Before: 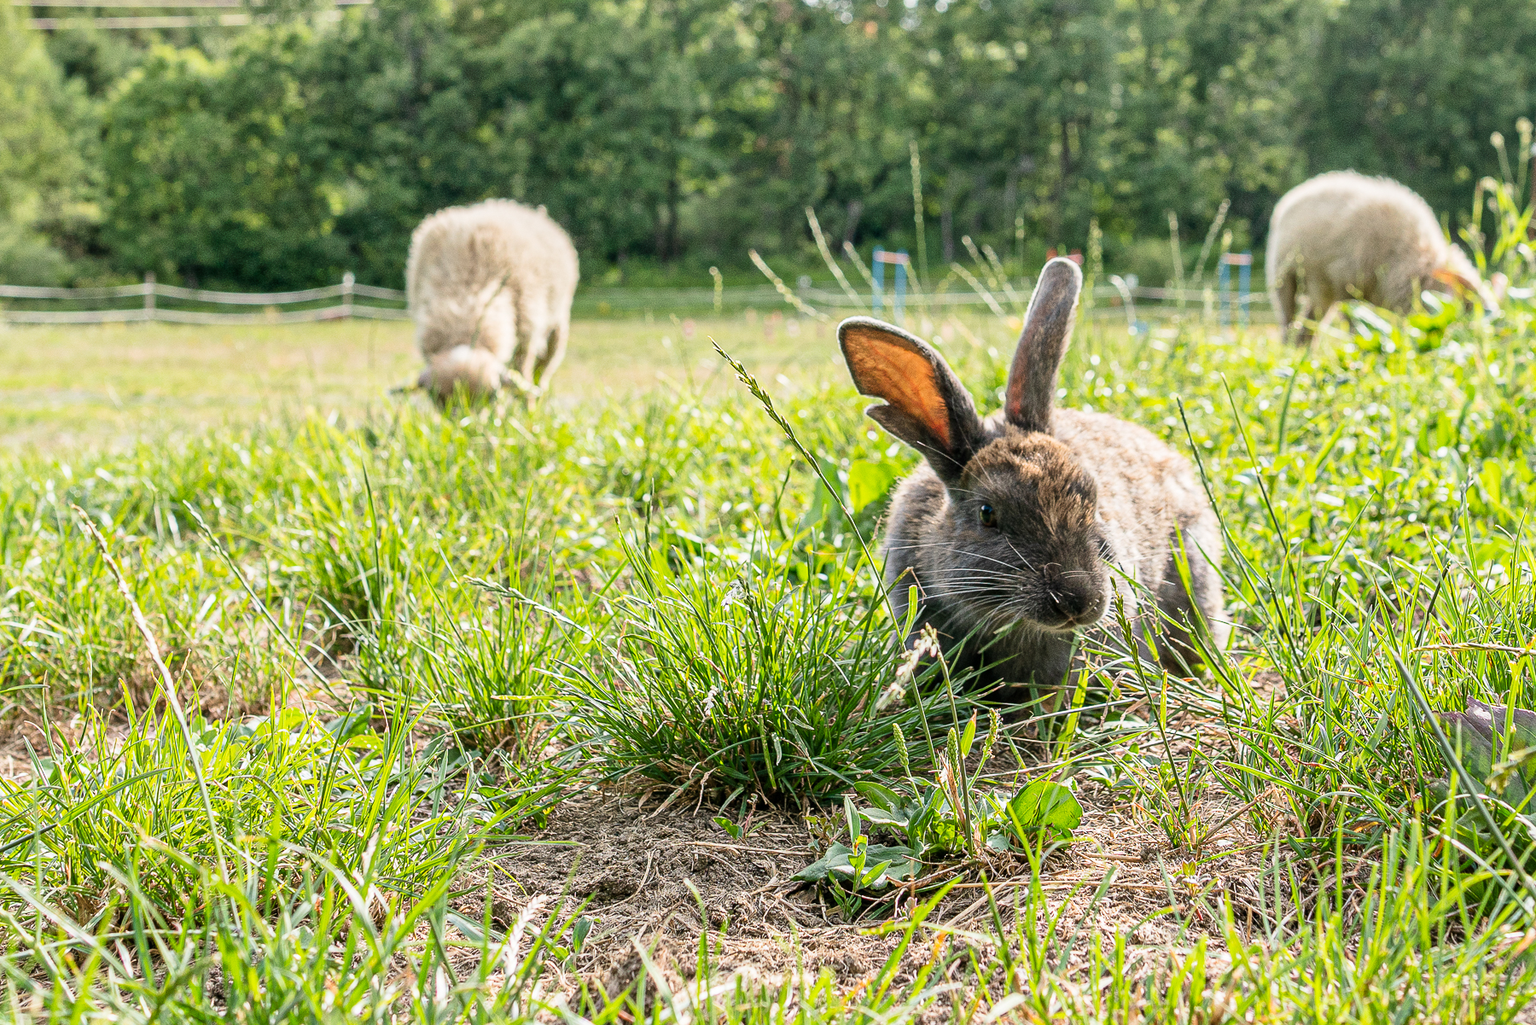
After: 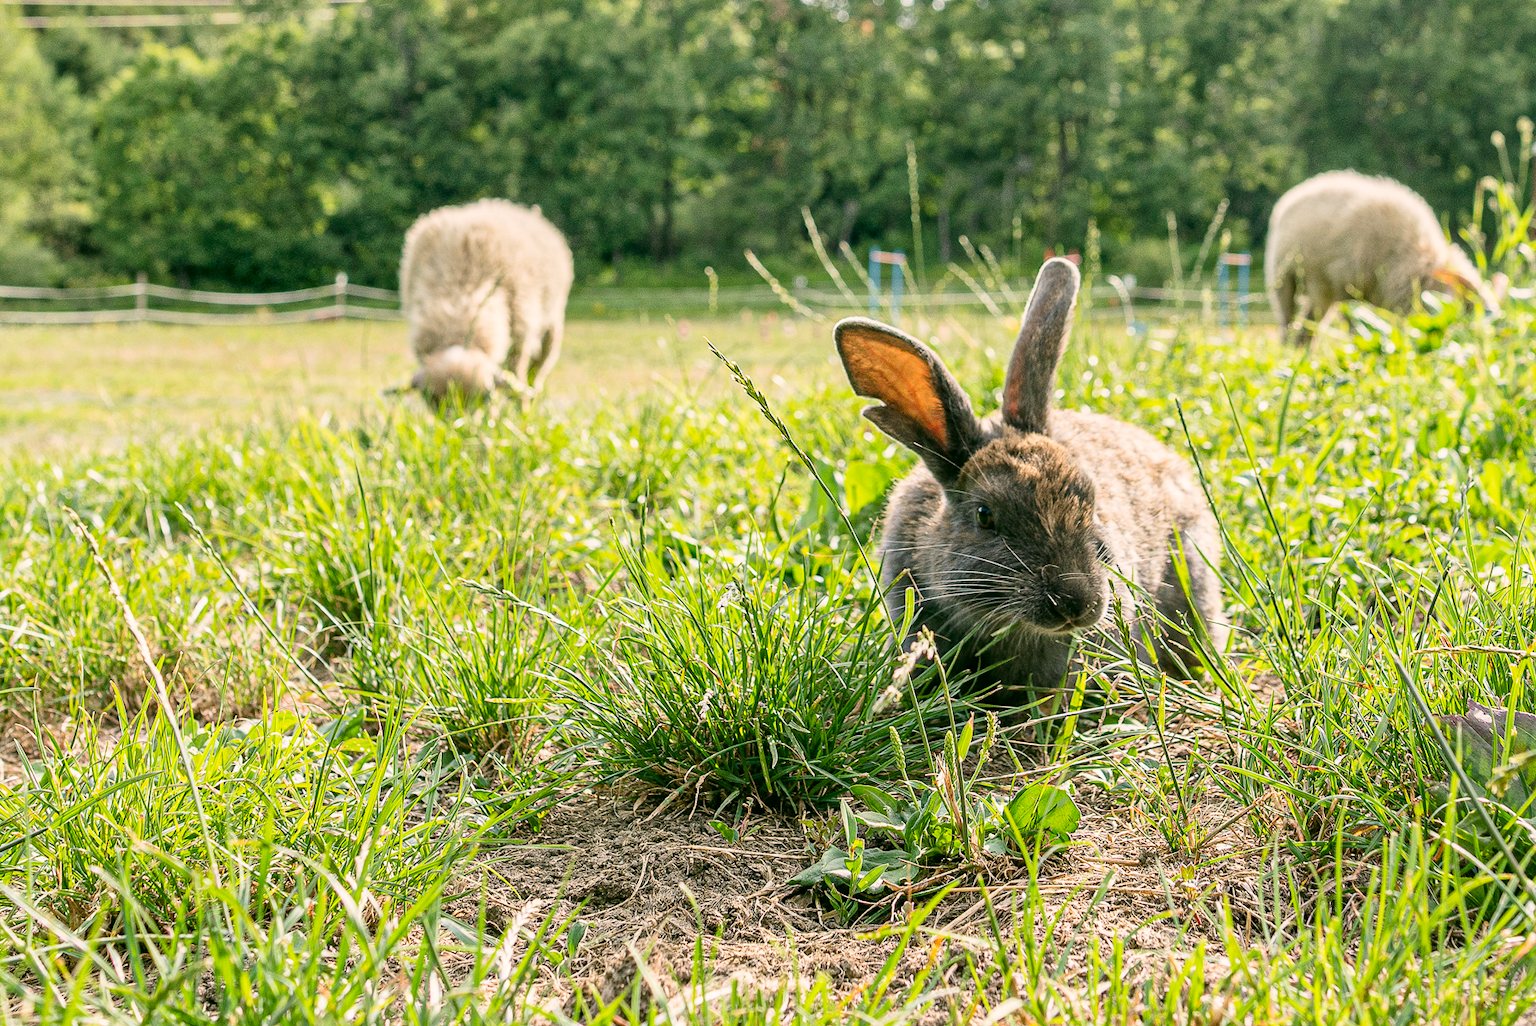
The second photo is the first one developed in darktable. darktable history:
color correction: highlights a* 4.02, highlights b* 4.98, shadows a* -7.55, shadows b* 4.98
crop and rotate: left 0.614%, top 0.179%, bottom 0.309%
